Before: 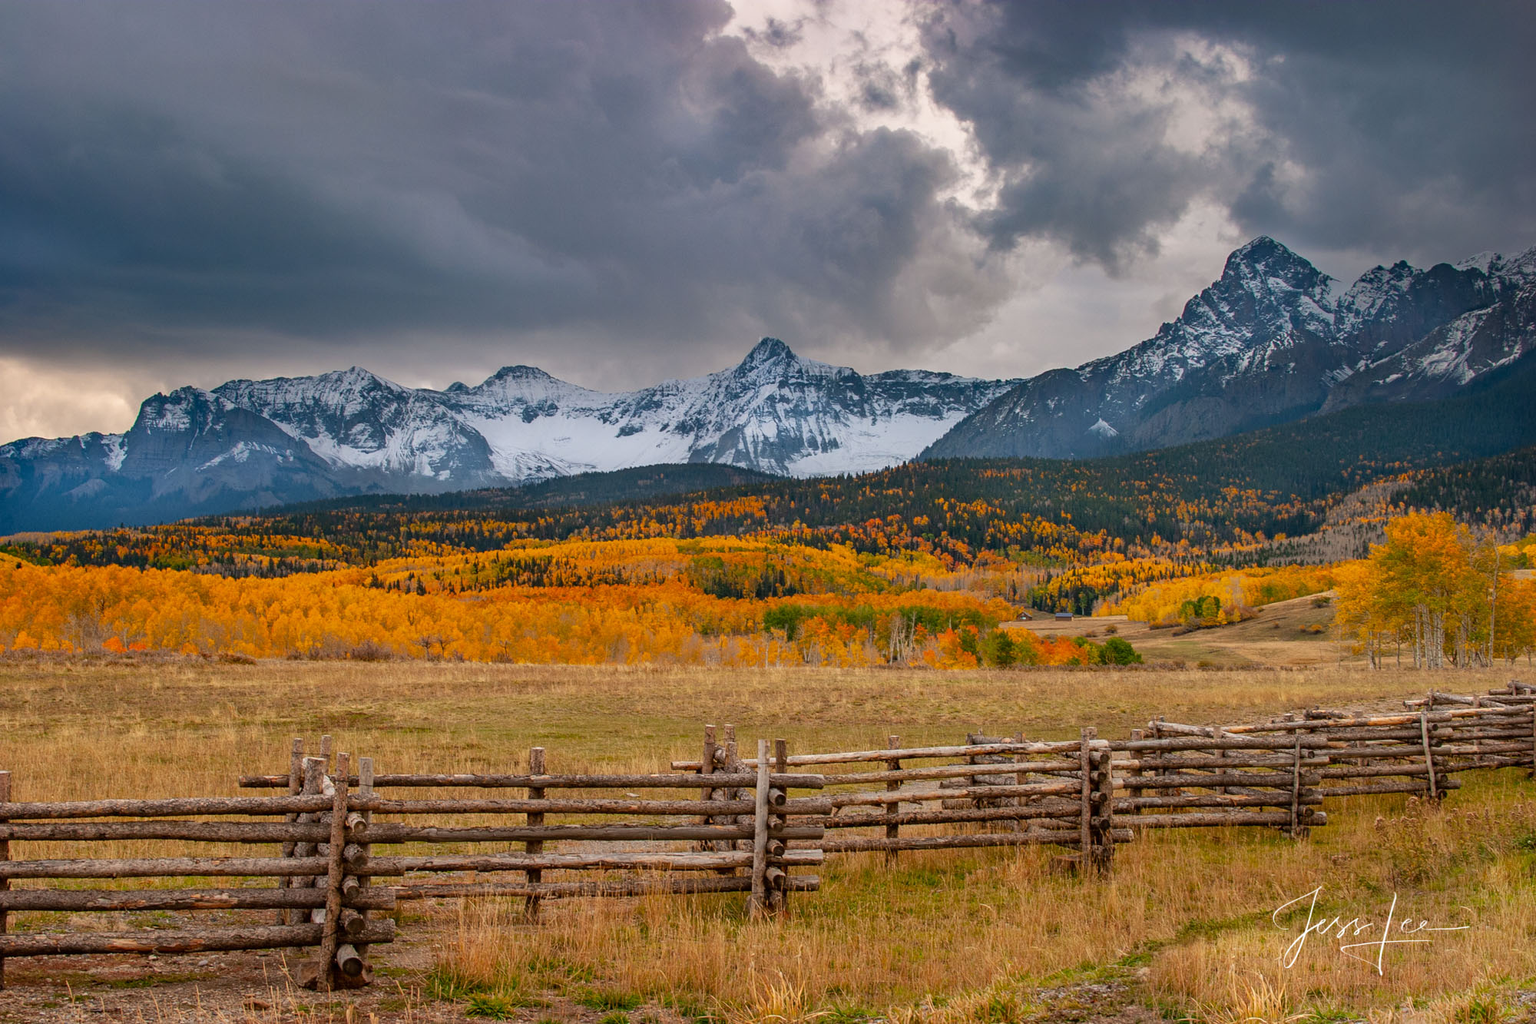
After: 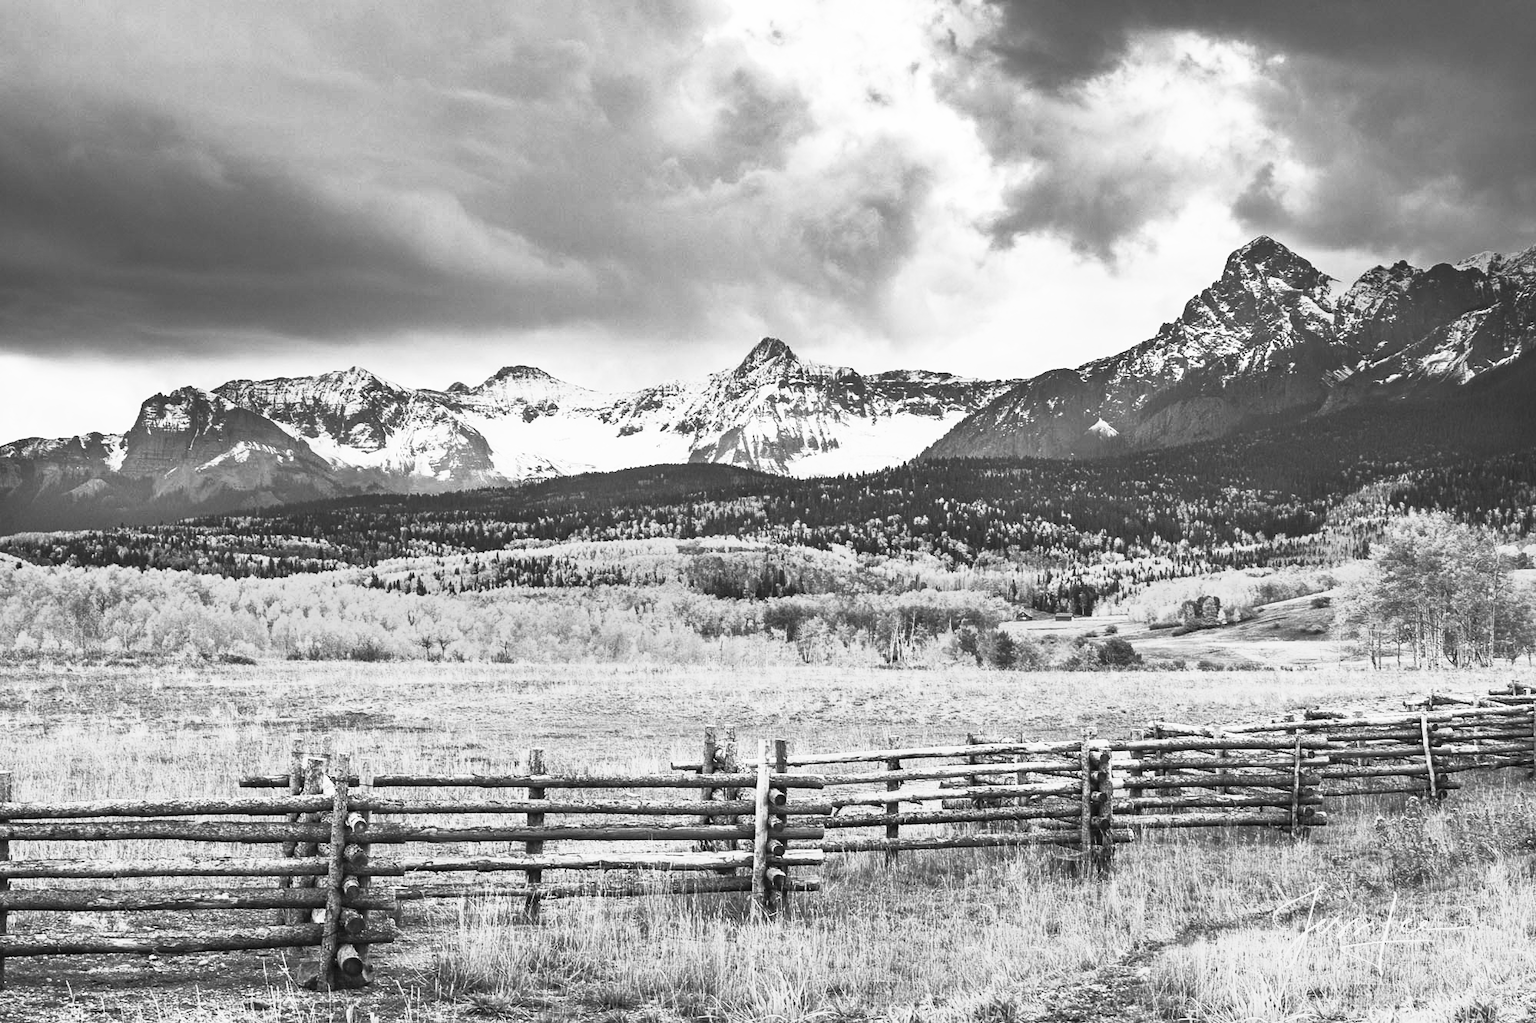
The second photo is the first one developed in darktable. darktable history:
monochrome: on, module defaults
contrast brightness saturation: contrast 1, brightness 1, saturation 1
